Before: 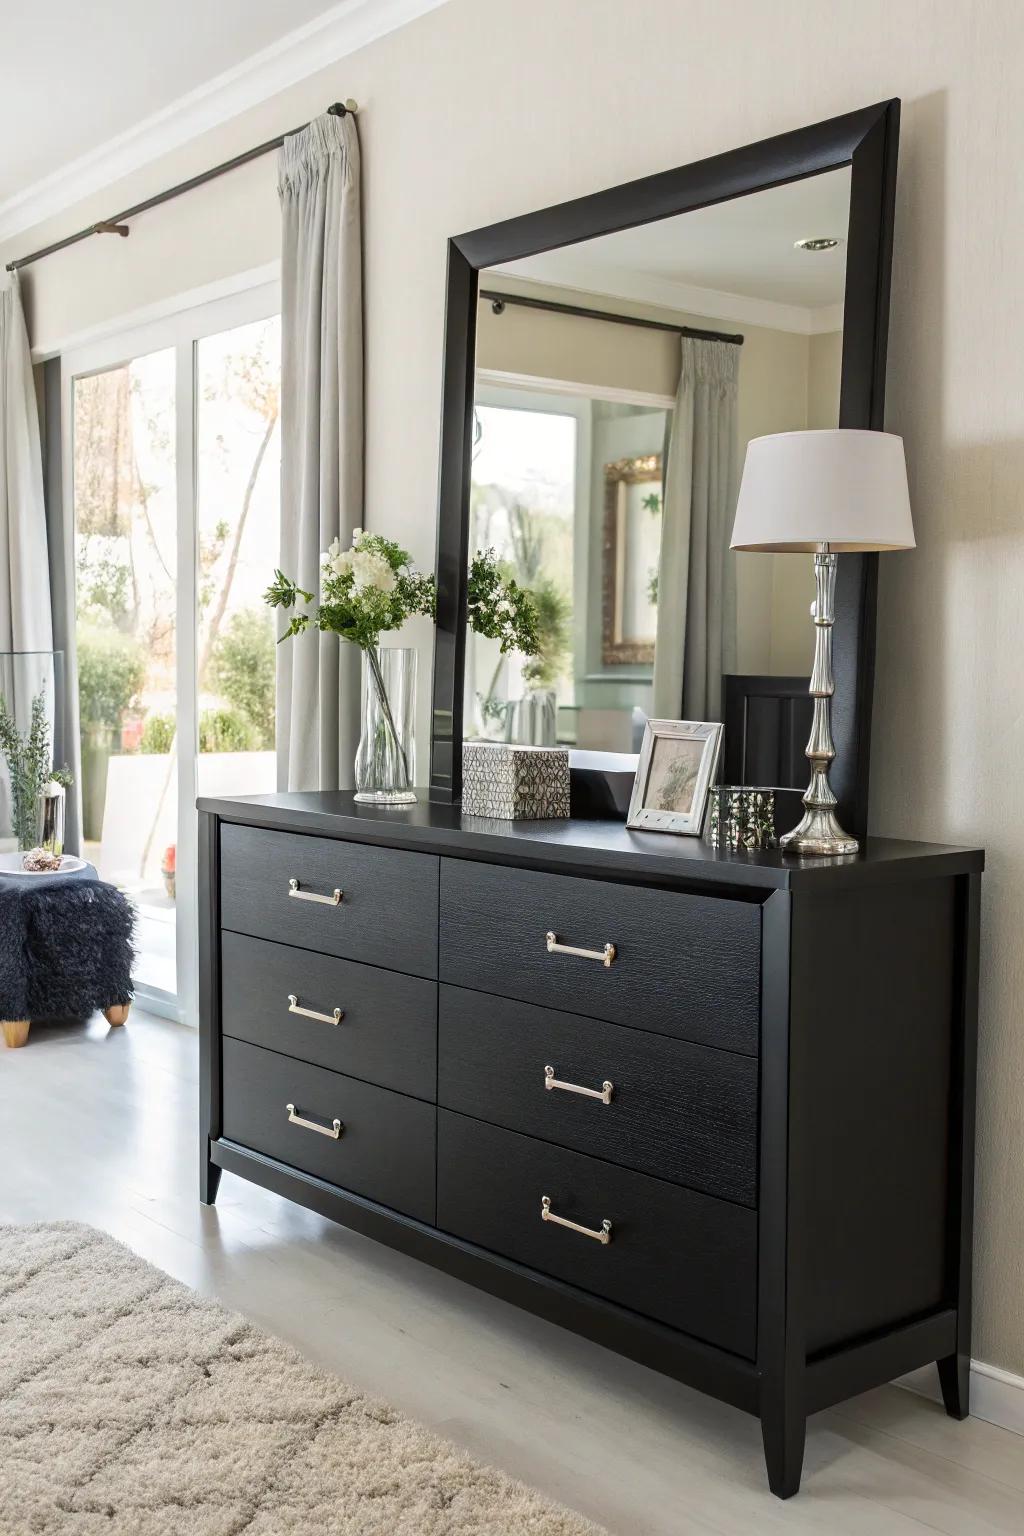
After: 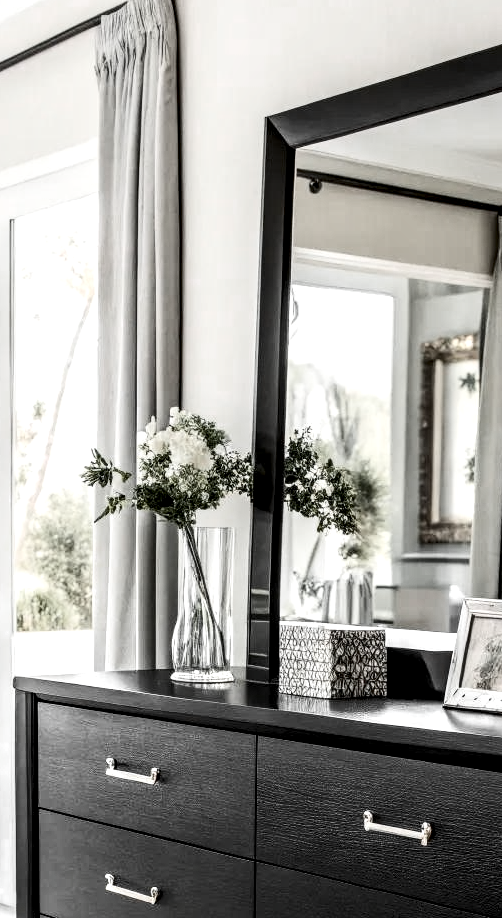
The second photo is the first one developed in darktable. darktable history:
color zones: curves: ch0 [(0, 0.613) (0.01, 0.613) (0.245, 0.448) (0.498, 0.529) (0.642, 0.665) (0.879, 0.777) (0.99, 0.613)]; ch1 [(0, 0.035) (0.121, 0.189) (0.259, 0.197) (0.415, 0.061) (0.589, 0.022) (0.732, 0.022) (0.857, 0.026) (0.991, 0.053)]
contrast brightness saturation: contrast 0.281
exposure: black level correction 0.007, exposure 0.156 EV, compensate highlight preservation false
crop: left 17.901%, top 7.927%, right 33.002%, bottom 32.285%
local contrast: highlights 60%, shadows 61%, detail 160%
